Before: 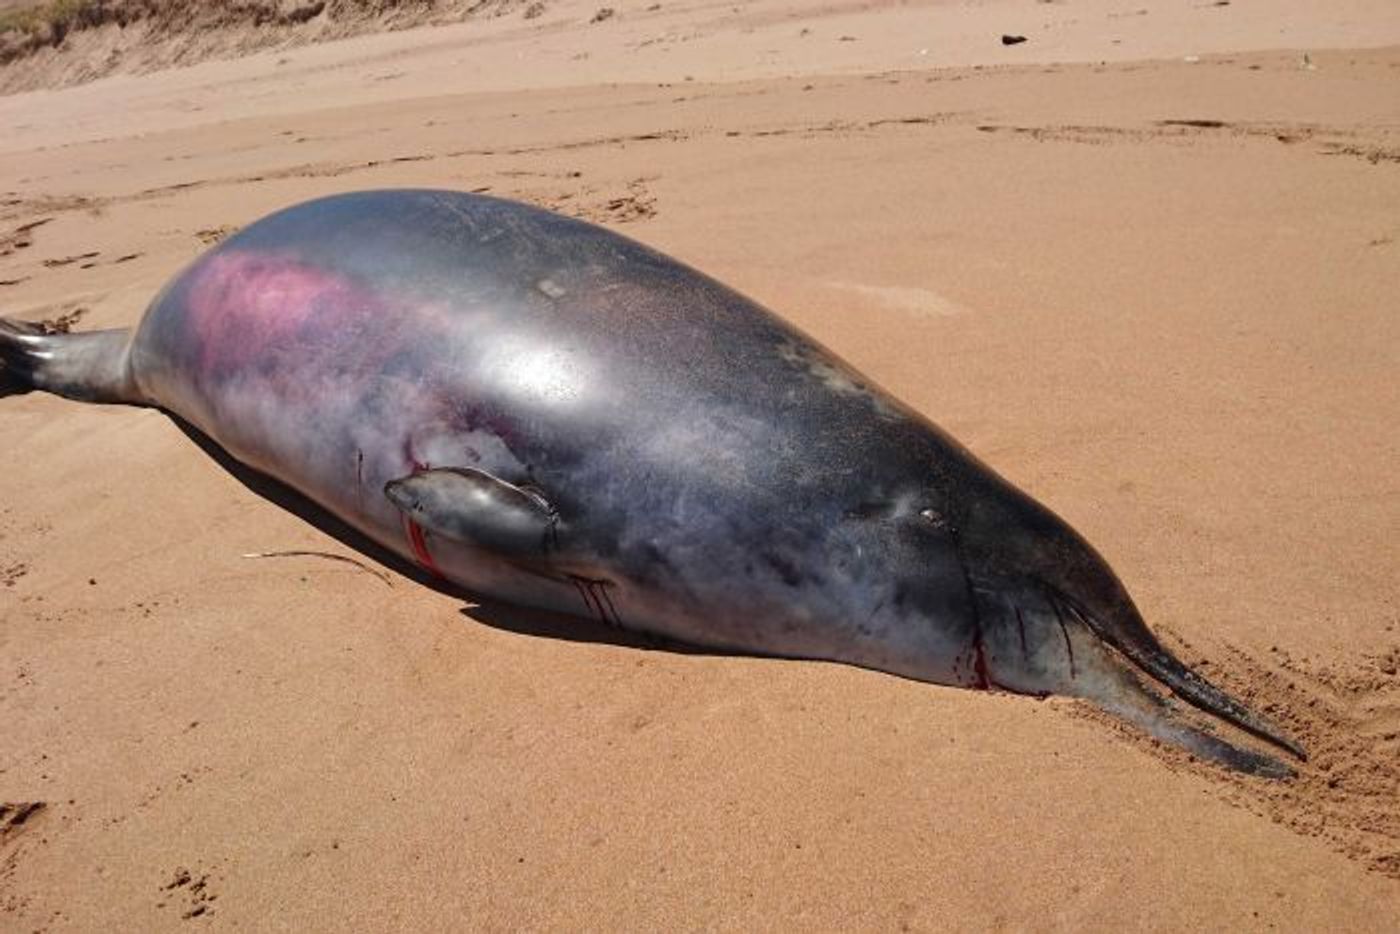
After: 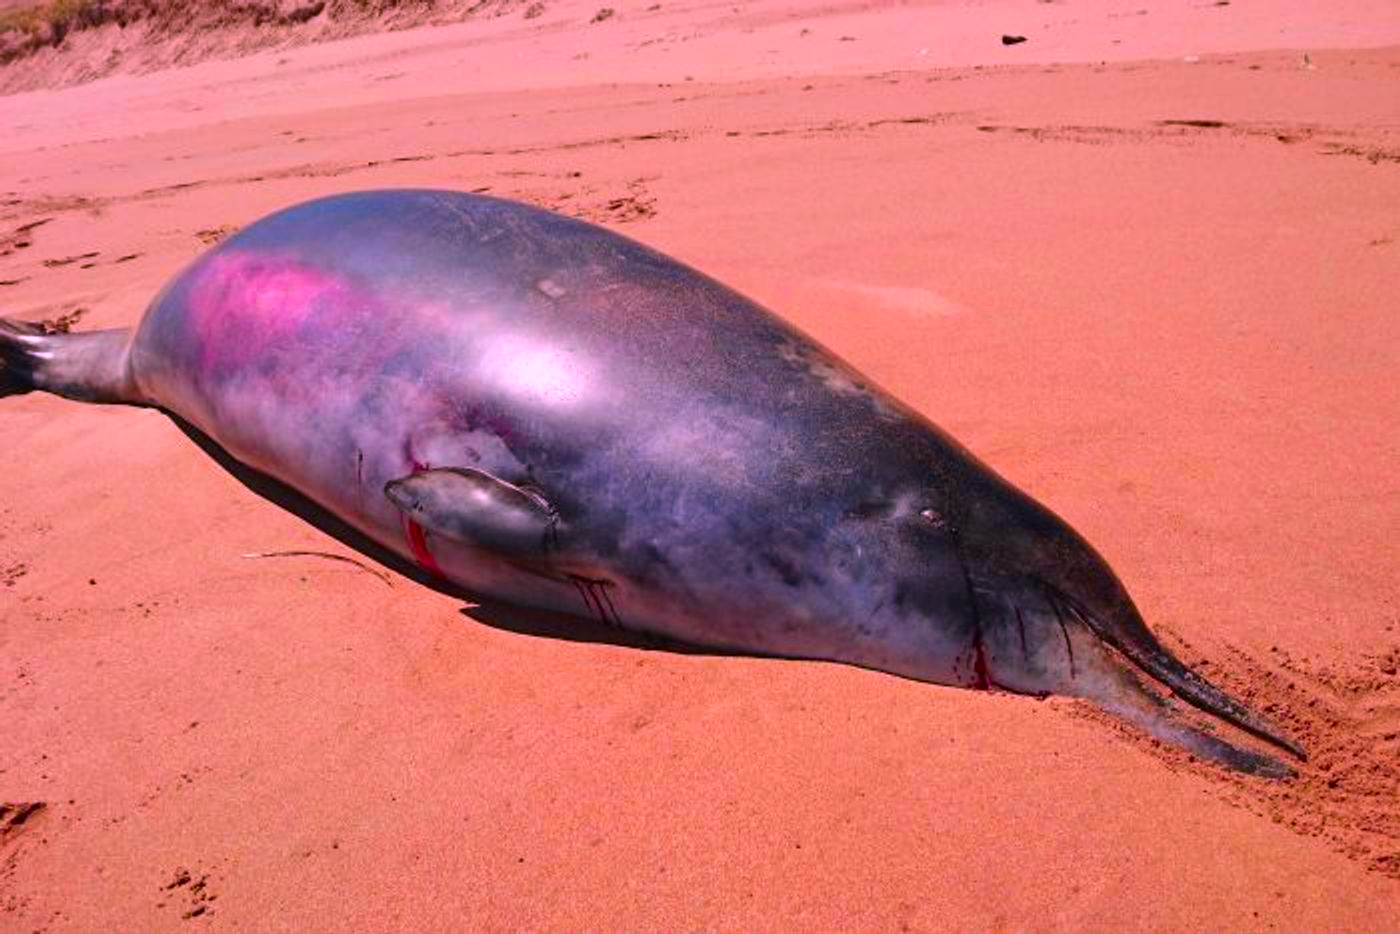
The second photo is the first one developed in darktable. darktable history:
color correction: highlights a* 19.3, highlights b* -11.95, saturation 1.7
